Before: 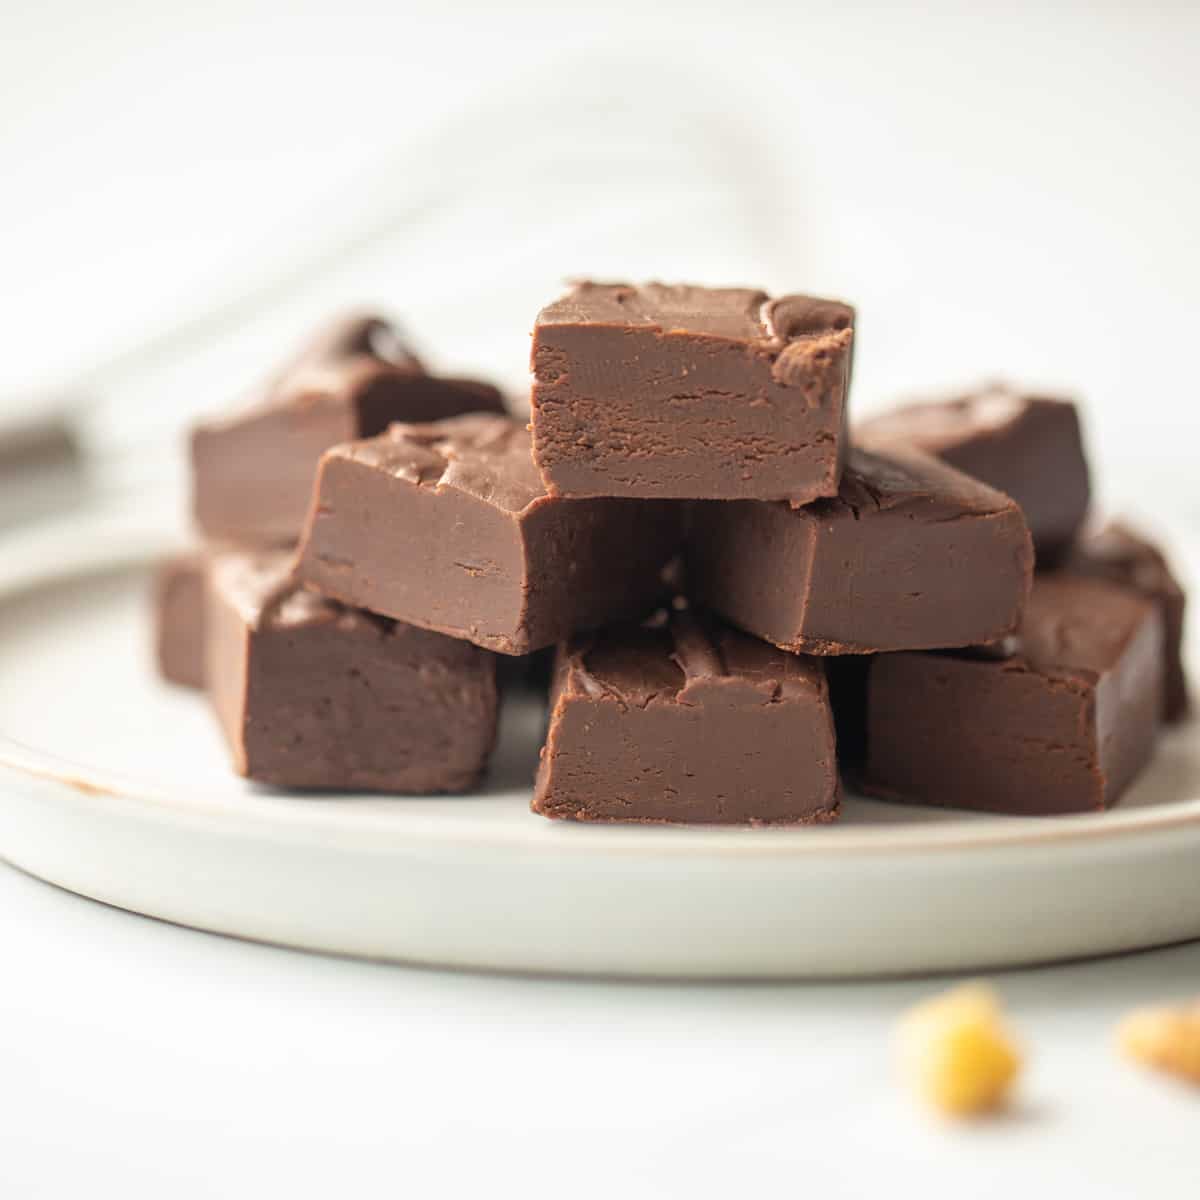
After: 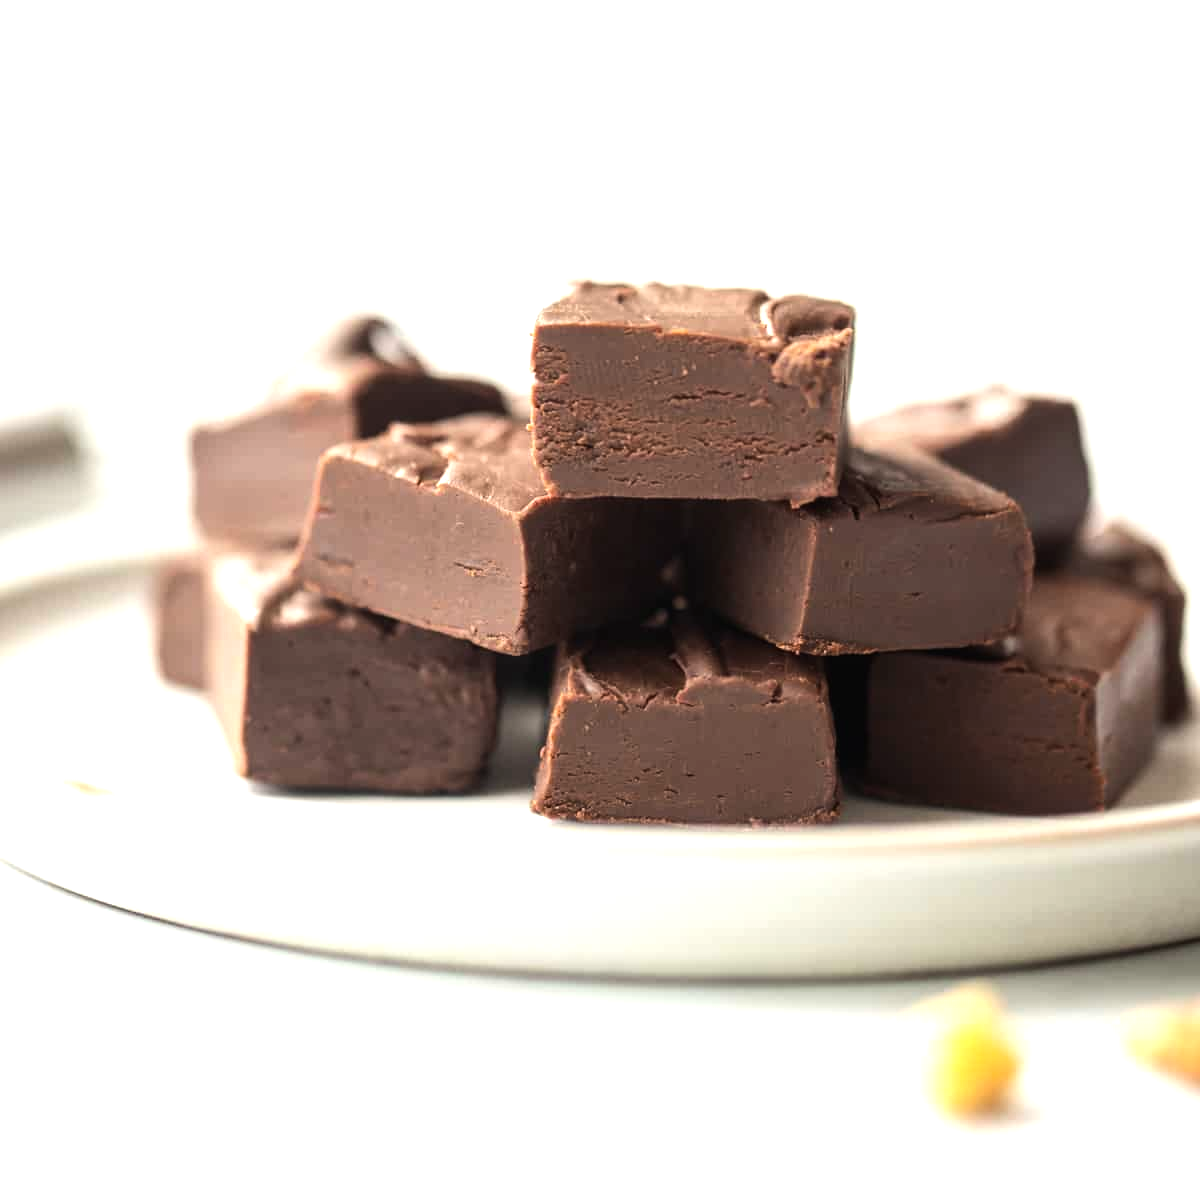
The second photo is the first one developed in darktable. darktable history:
tone equalizer: -8 EV -0.73 EV, -7 EV -0.704 EV, -6 EV -0.584 EV, -5 EV -0.379 EV, -3 EV 0.365 EV, -2 EV 0.6 EV, -1 EV 0.699 EV, +0 EV 0.745 EV, edges refinement/feathering 500, mask exposure compensation -1.57 EV, preserve details no
